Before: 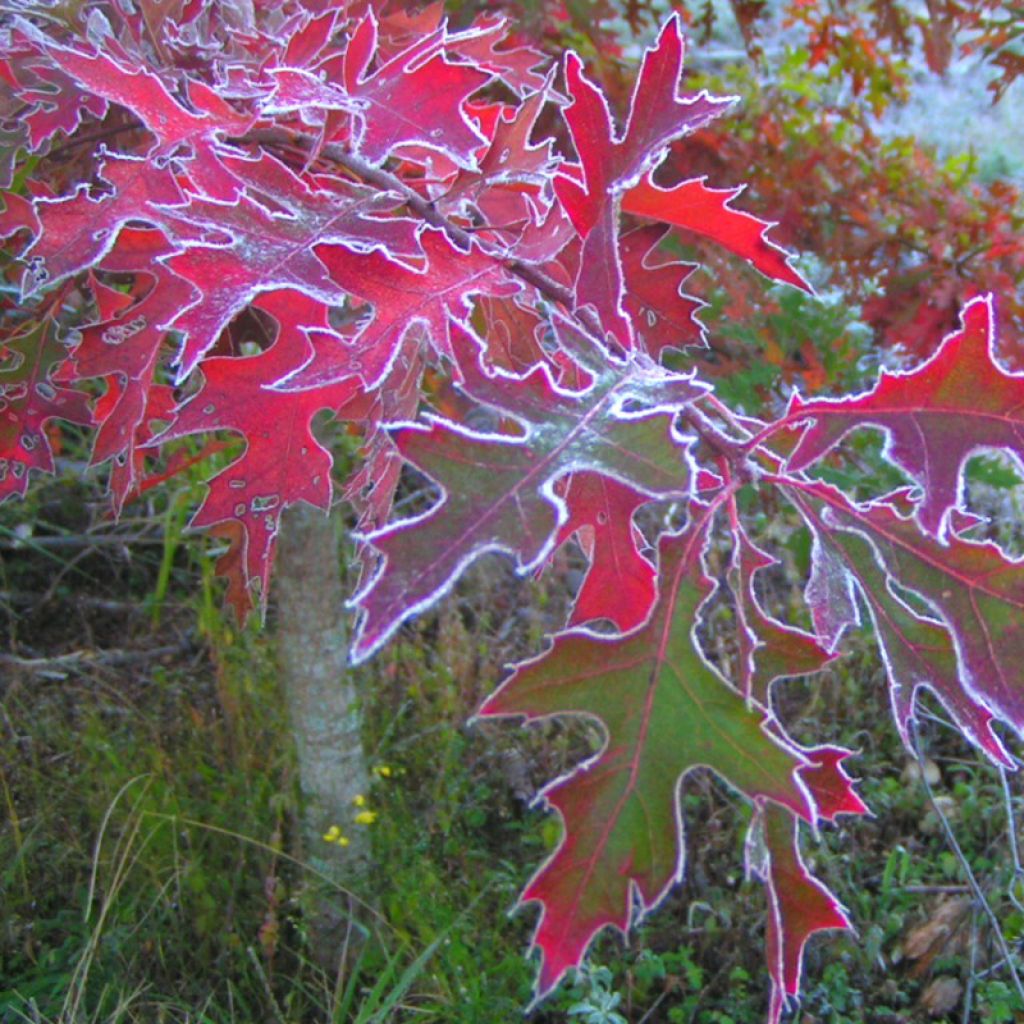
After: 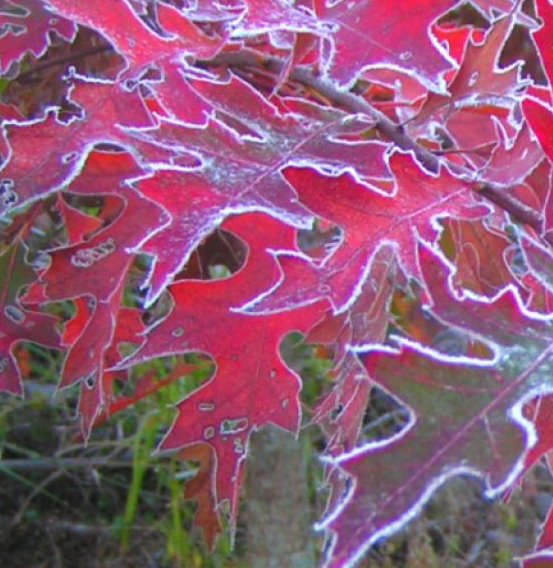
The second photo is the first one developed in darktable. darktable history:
crop and rotate: left 3.042%, top 7.615%, right 42.874%, bottom 36.886%
